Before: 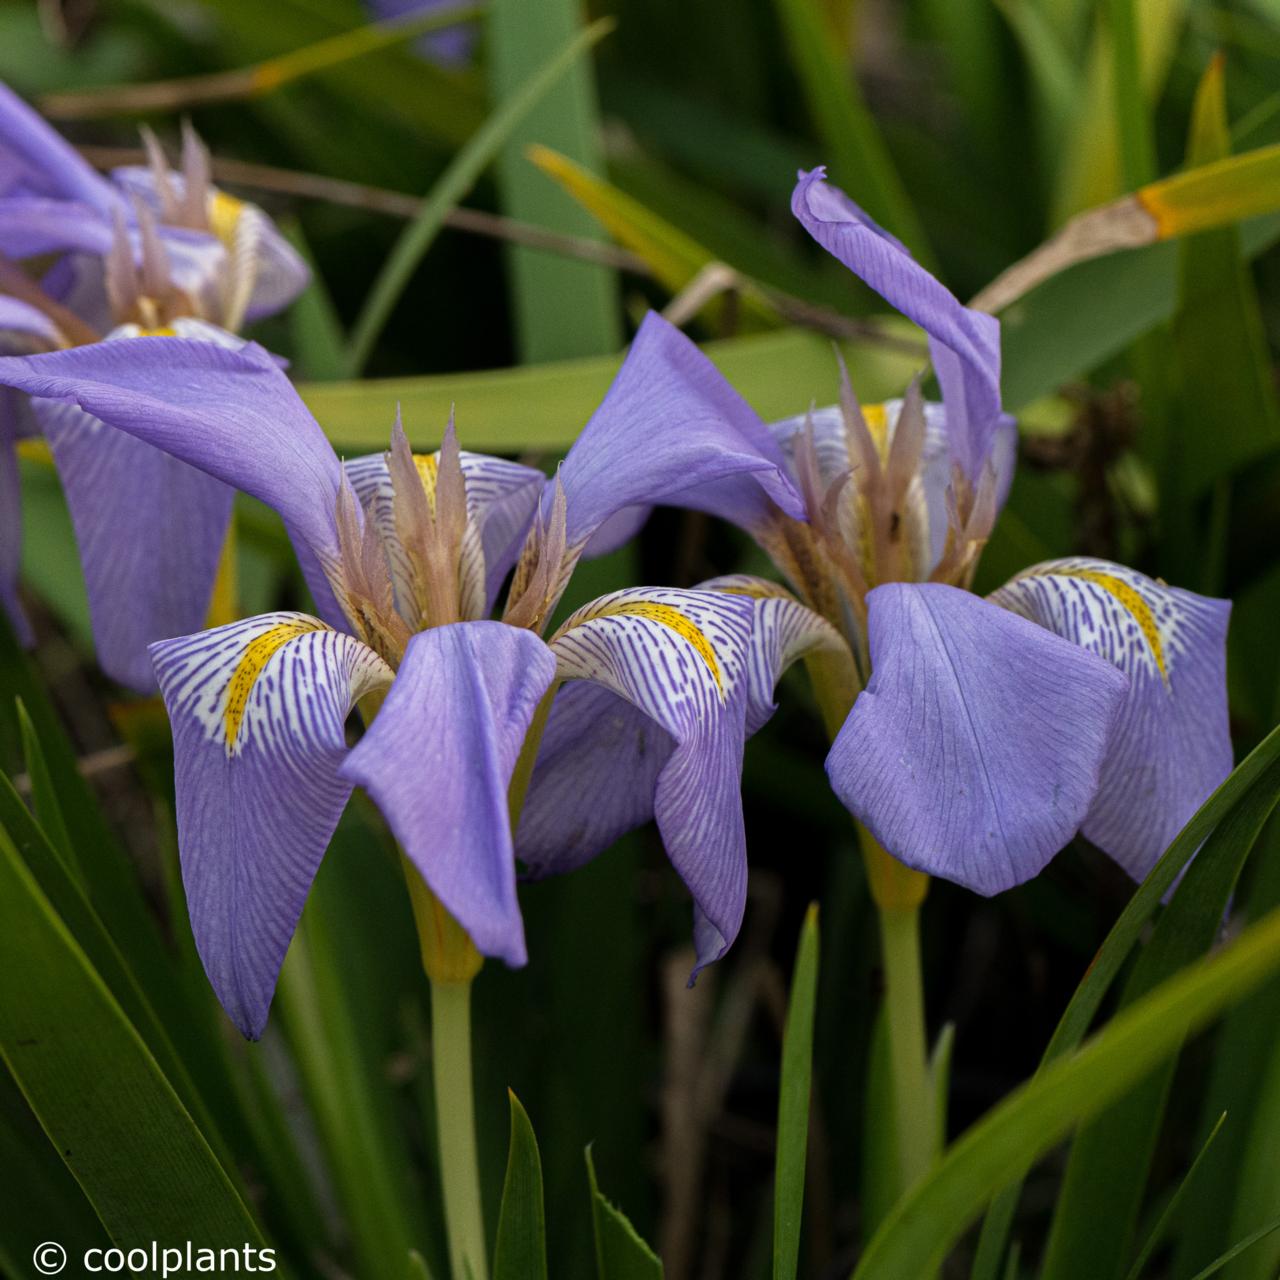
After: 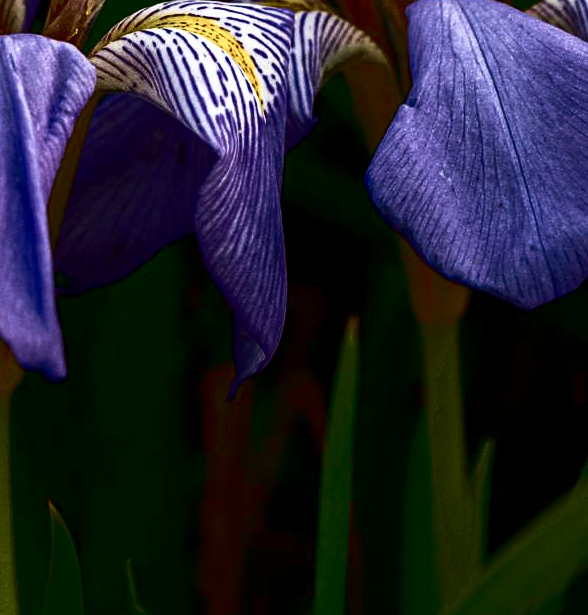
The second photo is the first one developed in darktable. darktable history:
velvia: strength 49.73%
contrast brightness saturation: contrast 0.204, brightness -0.115, saturation 0.102
crop: left 35.975%, top 45.906%, right 18.081%, bottom 5.988%
sharpen: radius 1.586, amount 0.361, threshold 1.533
color balance rgb: perceptual saturation grading › global saturation -0.06%, perceptual saturation grading › highlights -18.125%, perceptual saturation grading › mid-tones 7.005%, perceptual saturation grading › shadows 27.129%, global vibrance -17.016%, contrast -6.39%
local contrast: highlights 107%, shadows 98%, detail 120%, midtone range 0.2
tone curve: curves: ch0 [(0, 0) (0.003, 0.007) (0.011, 0.009) (0.025, 0.01) (0.044, 0.012) (0.069, 0.013) (0.1, 0.014) (0.136, 0.021) (0.177, 0.038) (0.224, 0.06) (0.277, 0.099) (0.335, 0.16) (0.399, 0.227) (0.468, 0.329) (0.543, 0.45) (0.623, 0.594) (0.709, 0.756) (0.801, 0.868) (0.898, 0.971) (1, 1)], color space Lab, independent channels, preserve colors none
